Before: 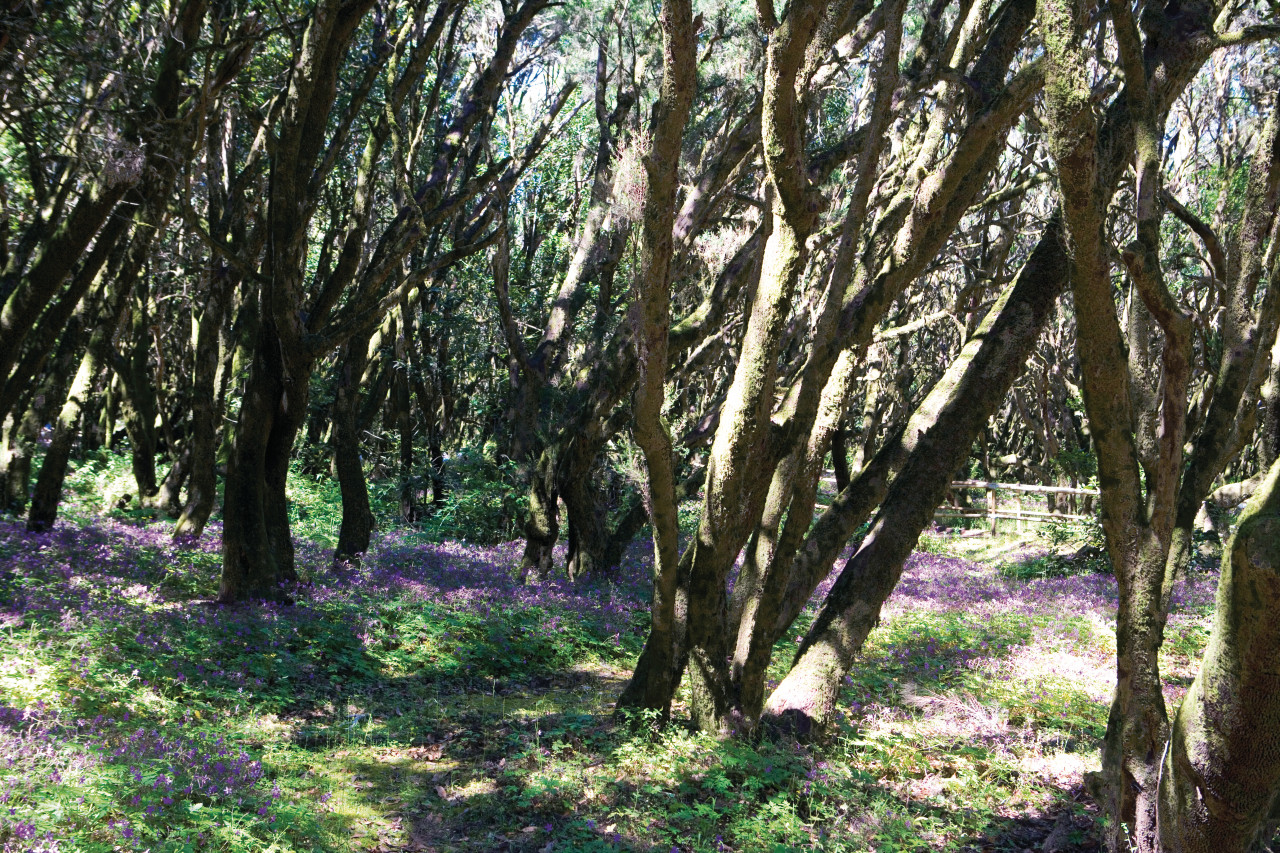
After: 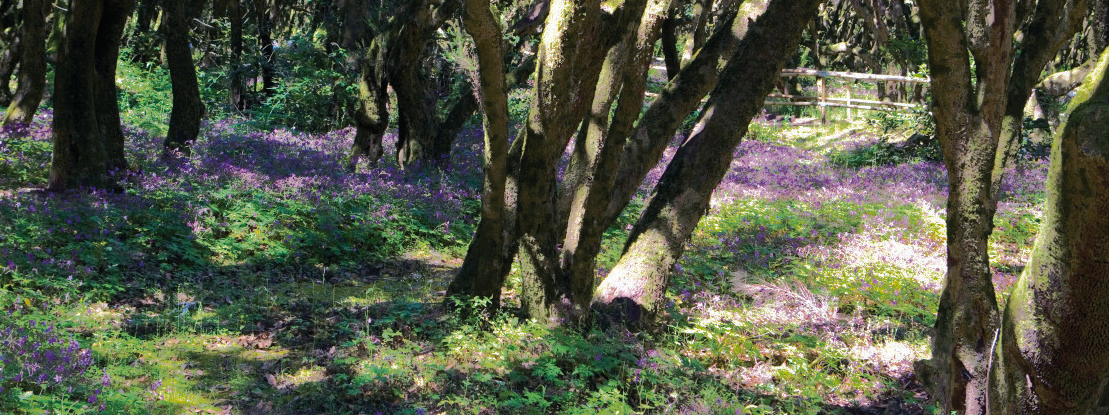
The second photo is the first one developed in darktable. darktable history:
shadows and highlights: shadows -18.08, highlights -73.36, highlights color adjustment 89.79%
crop and rotate: left 13.296%, top 48.383%, bottom 2.901%
